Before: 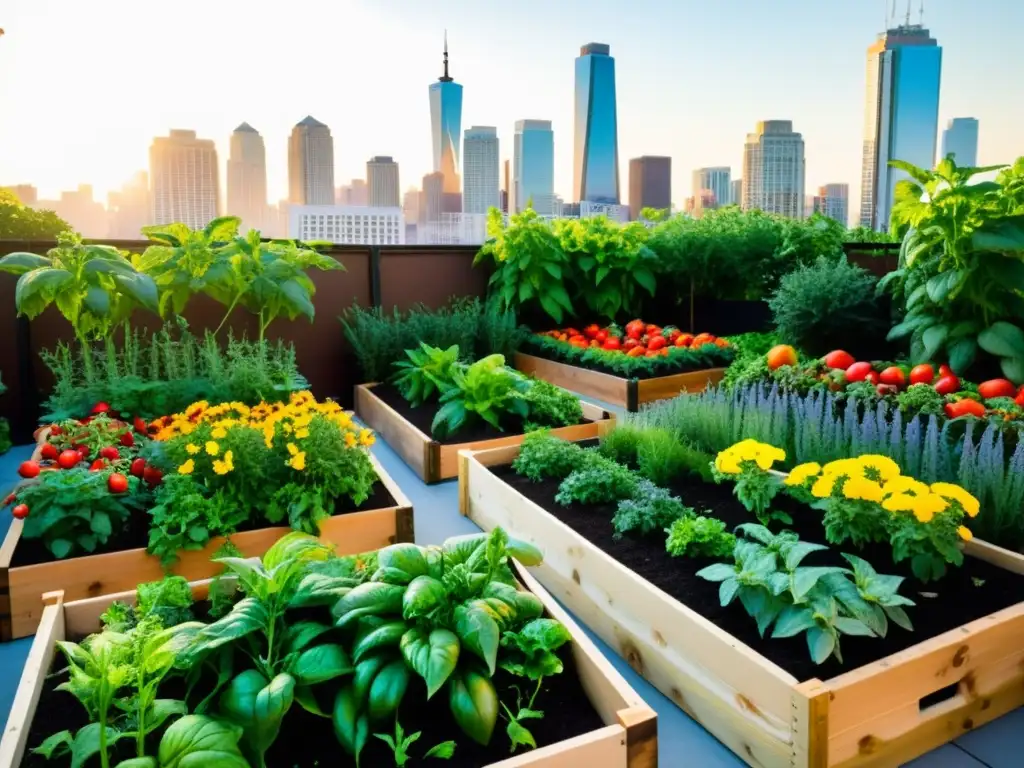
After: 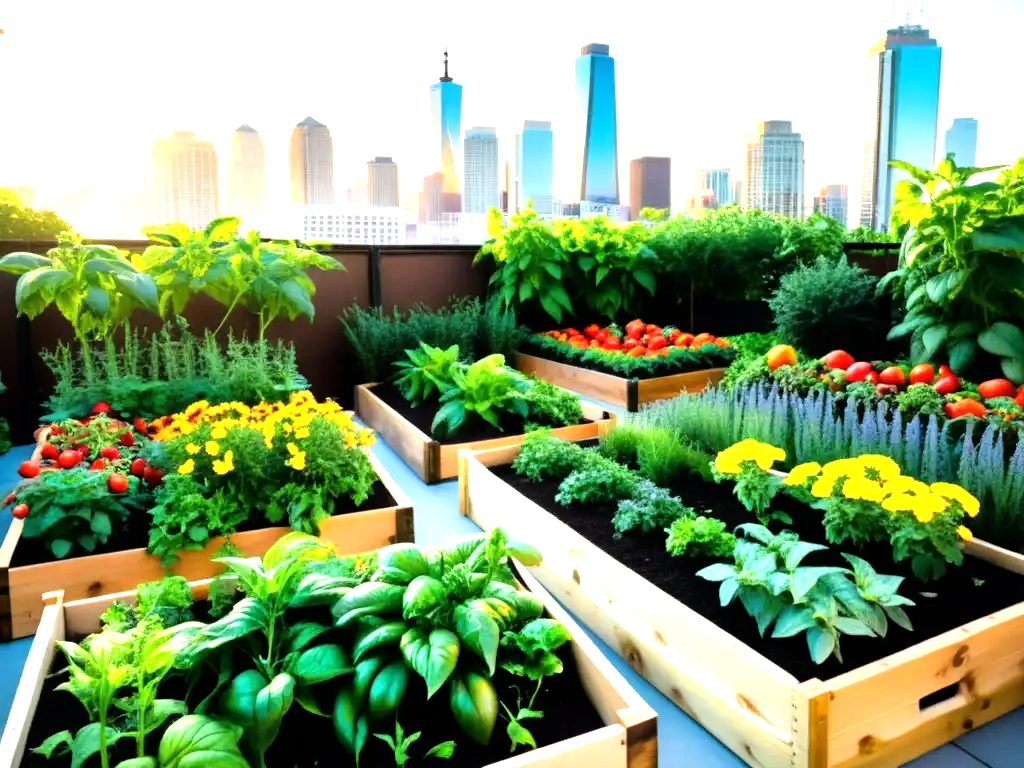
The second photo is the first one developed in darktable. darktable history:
tone equalizer: -8 EV -1.06 EV, -7 EV -1.04 EV, -6 EV -0.89 EV, -5 EV -0.605 EV, -3 EV 0.587 EV, -2 EV 0.874 EV, -1 EV 1.01 EV, +0 EV 1.07 EV
